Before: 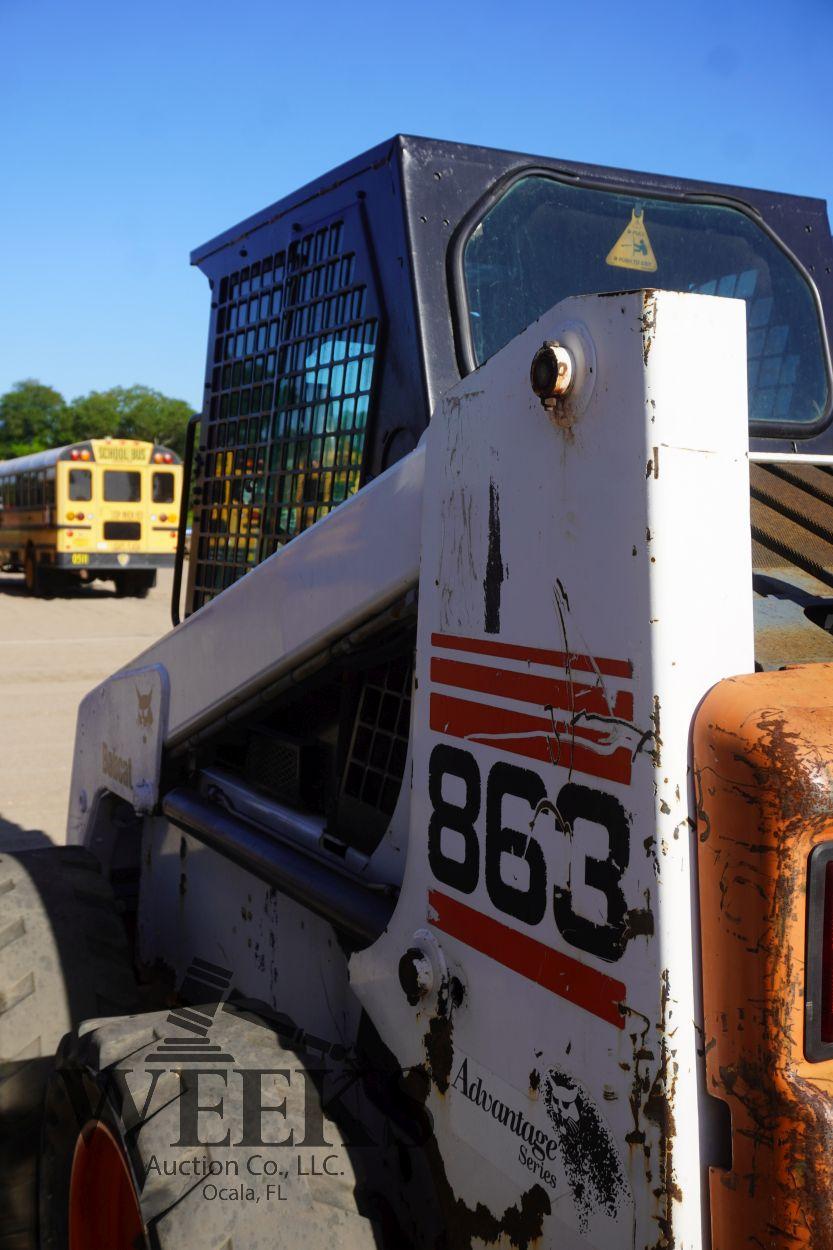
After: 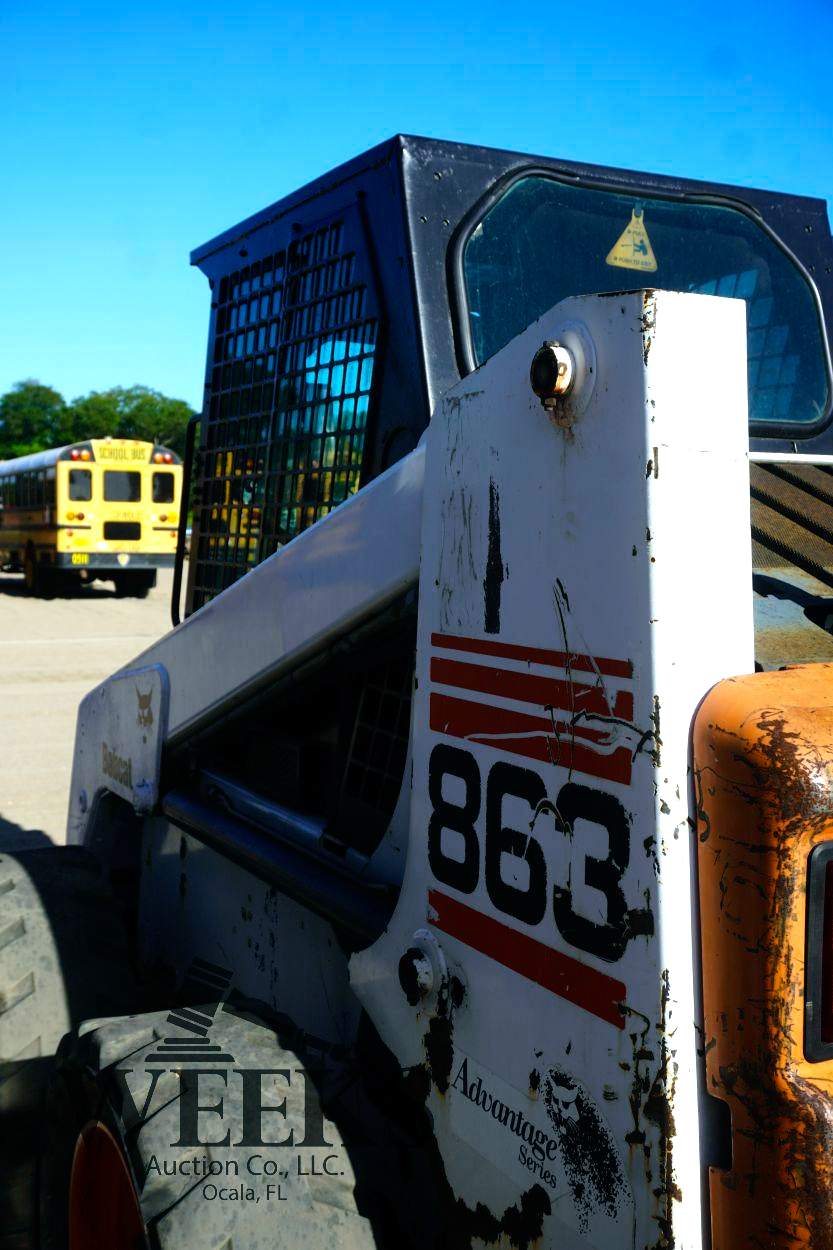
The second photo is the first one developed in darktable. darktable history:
tone equalizer: -8 EV -0.765 EV, -7 EV -0.675 EV, -6 EV -0.631 EV, -5 EV -0.408 EV, -3 EV 0.39 EV, -2 EV 0.6 EV, -1 EV 0.693 EV, +0 EV 0.74 EV, edges refinement/feathering 500, mask exposure compensation -1.57 EV, preserve details no
color balance rgb: power › luminance -7.542%, power › chroma 1.111%, power › hue 215.93°, shadows fall-off 299.954%, white fulcrum 1.98 EV, highlights fall-off 299.399%, perceptual saturation grading › global saturation 25.839%, mask middle-gray fulcrum 99.935%, contrast gray fulcrum 38.405%
levels: levels [0, 0.498, 1]
